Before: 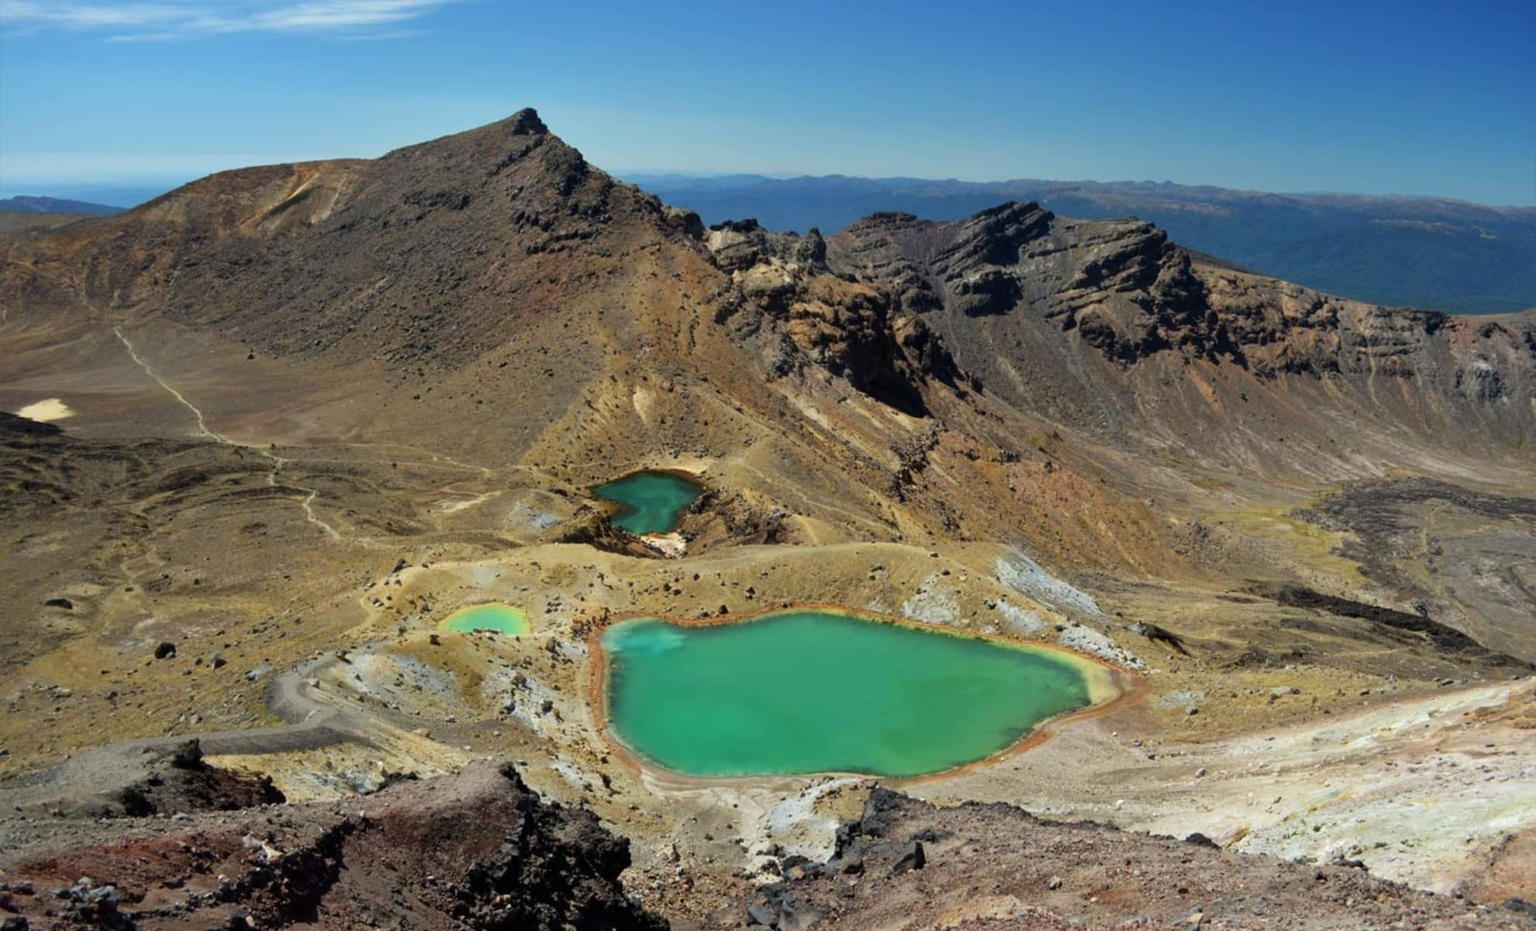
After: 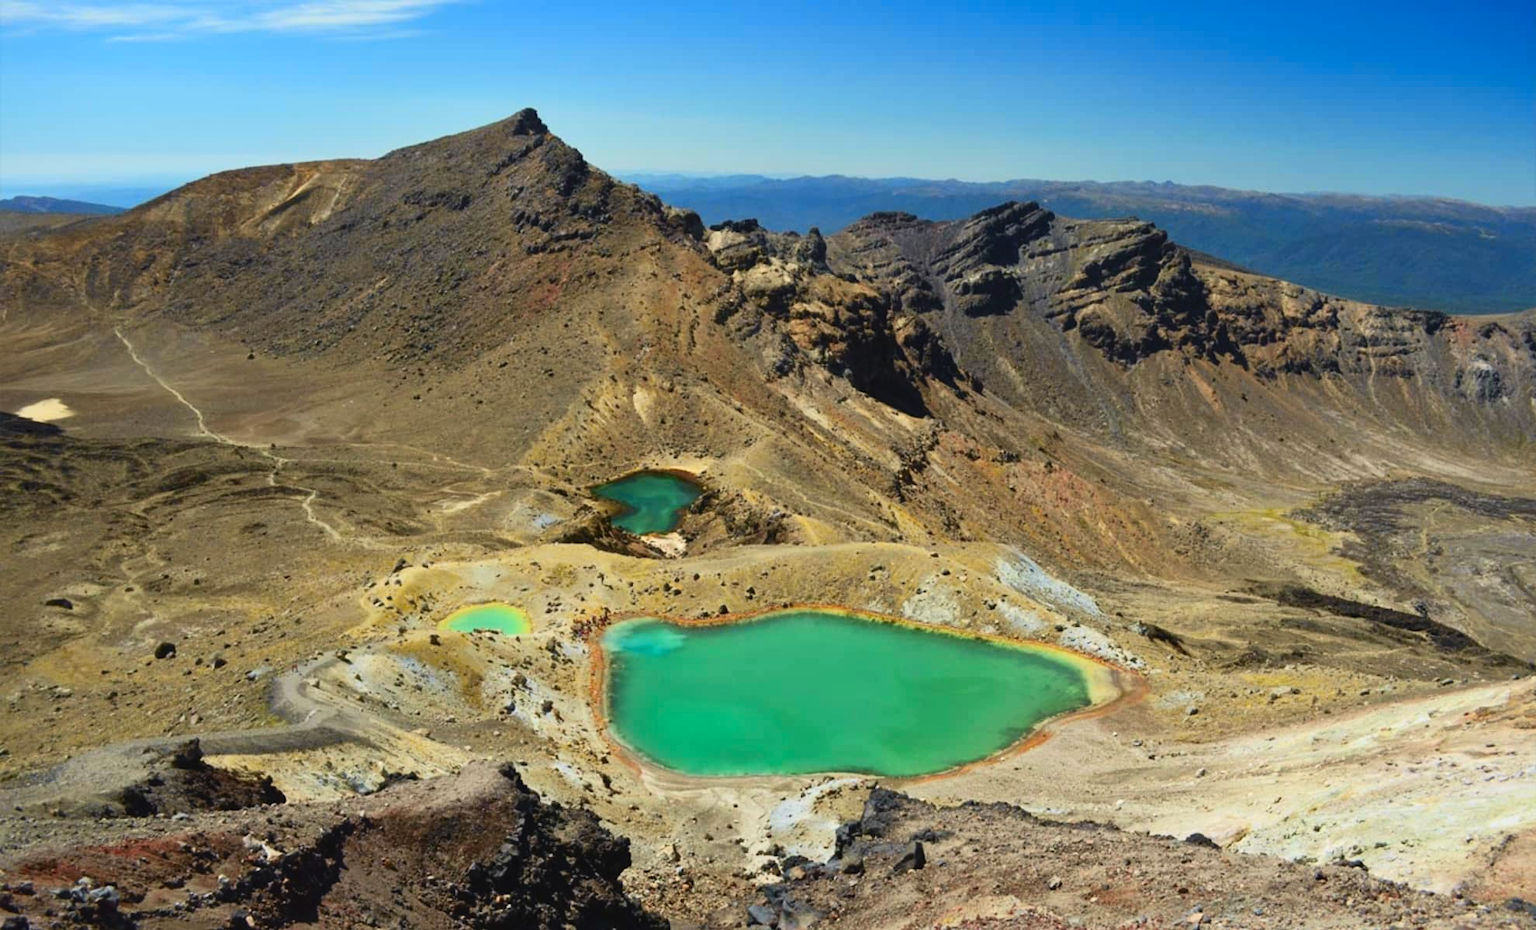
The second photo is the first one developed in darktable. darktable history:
tone curve: curves: ch0 [(0, 0.038) (0.193, 0.212) (0.461, 0.502) (0.634, 0.709) (0.852, 0.89) (1, 0.967)]; ch1 [(0, 0) (0.35, 0.356) (0.45, 0.453) (0.504, 0.503) (0.532, 0.524) (0.558, 0.555) (0.735, 0.762) (1, 1)]; ch2 [(0, 0) (0.281, 0.266) (0.456, 0.469) (0.5, 0.5) (0.533, 0.545) (0.606, 0.598) (0.646, 0.654) (1, 1)], color space Lab, independent channels, preserve colors none
color correction: highlights b* -0.011, saturation 1.28
